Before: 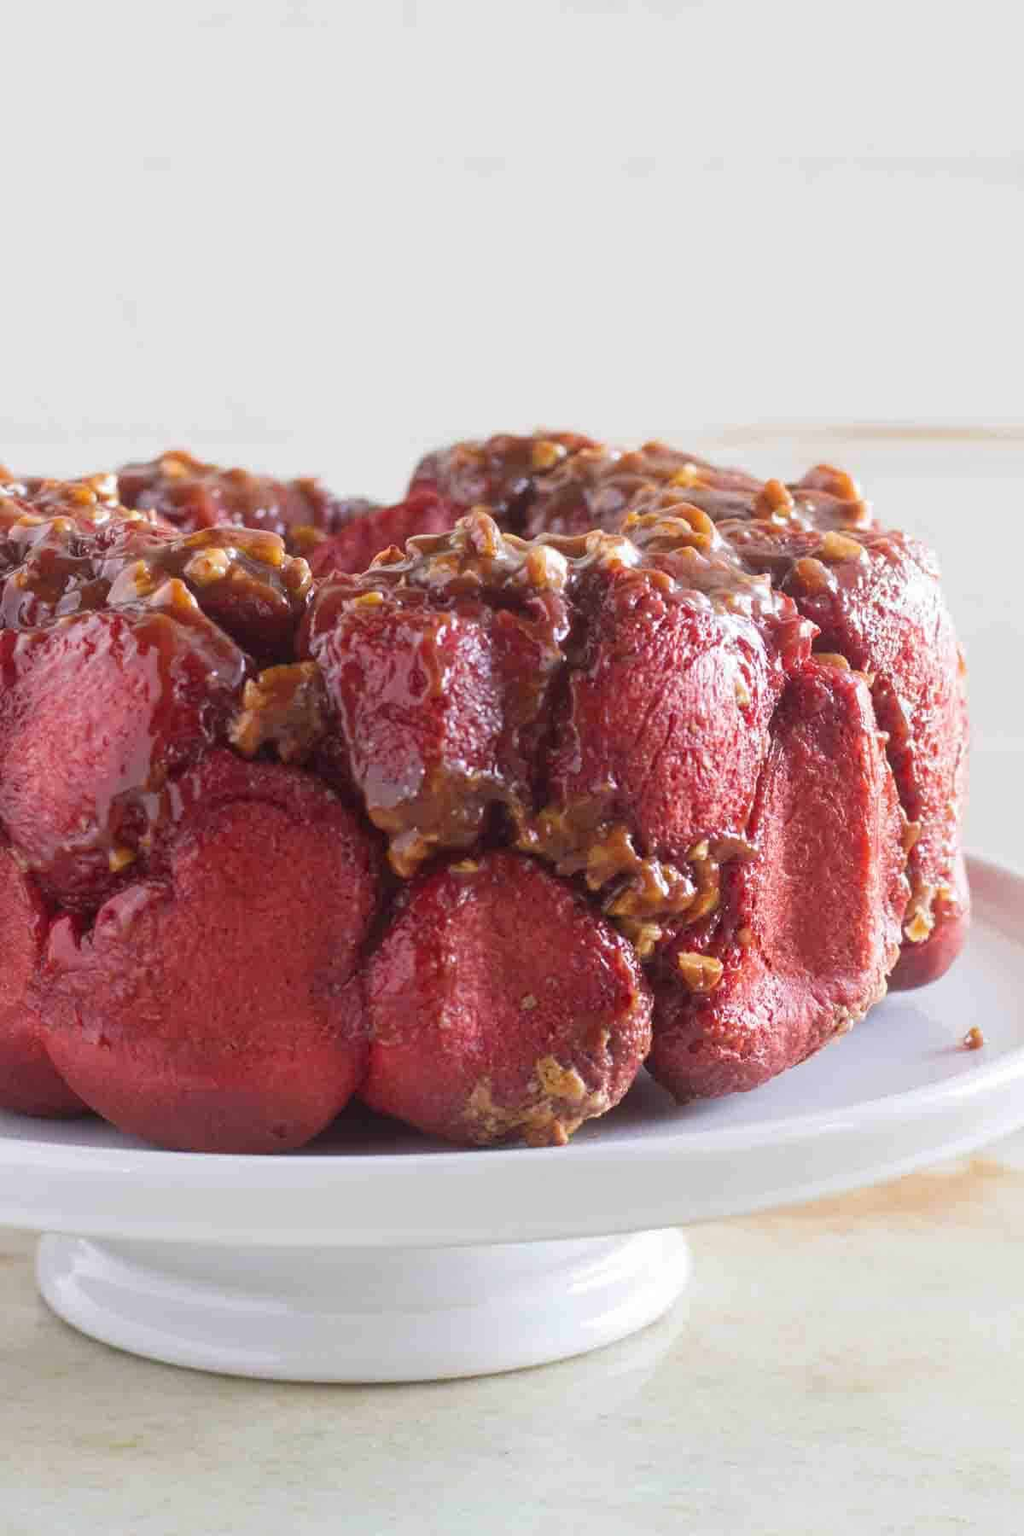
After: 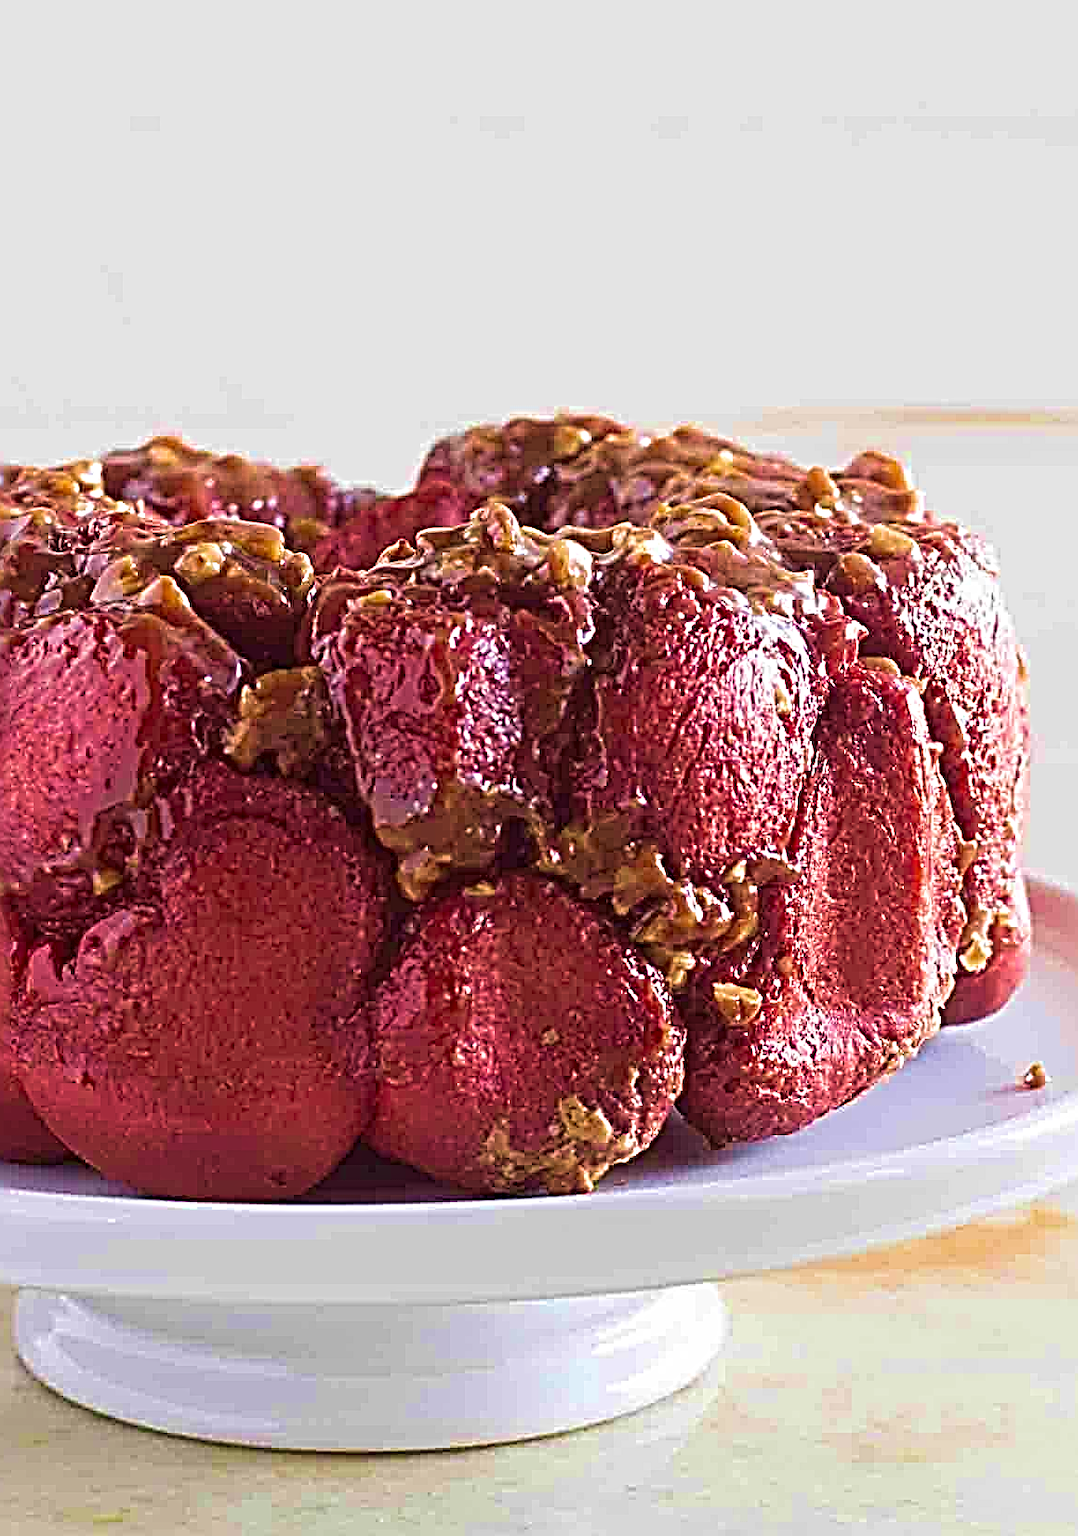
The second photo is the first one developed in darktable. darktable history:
sharpen: radius 4.03, amount 1.986
velvia: strength 75%
color zones: curves: ch0 [(0.25, 0.5) (0.463, 0.627) (0.484, 0.637) (0.75, 0.5)]
crop: left 2.343%, top 3.295%, right 0.963%, bottom 4.894%
haze removal: compatibility mode true, adaptive false
